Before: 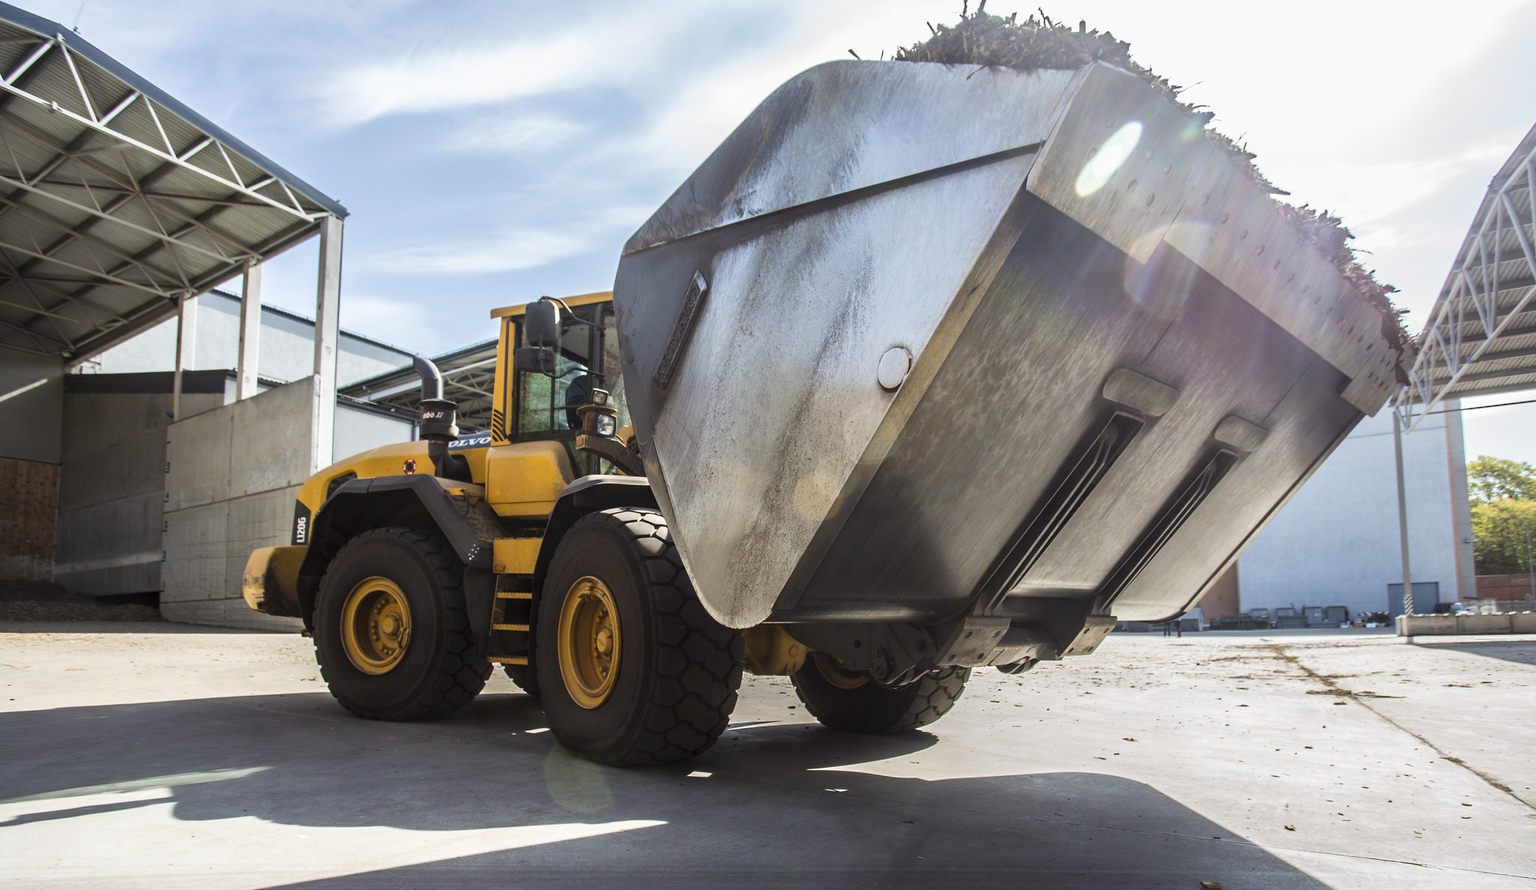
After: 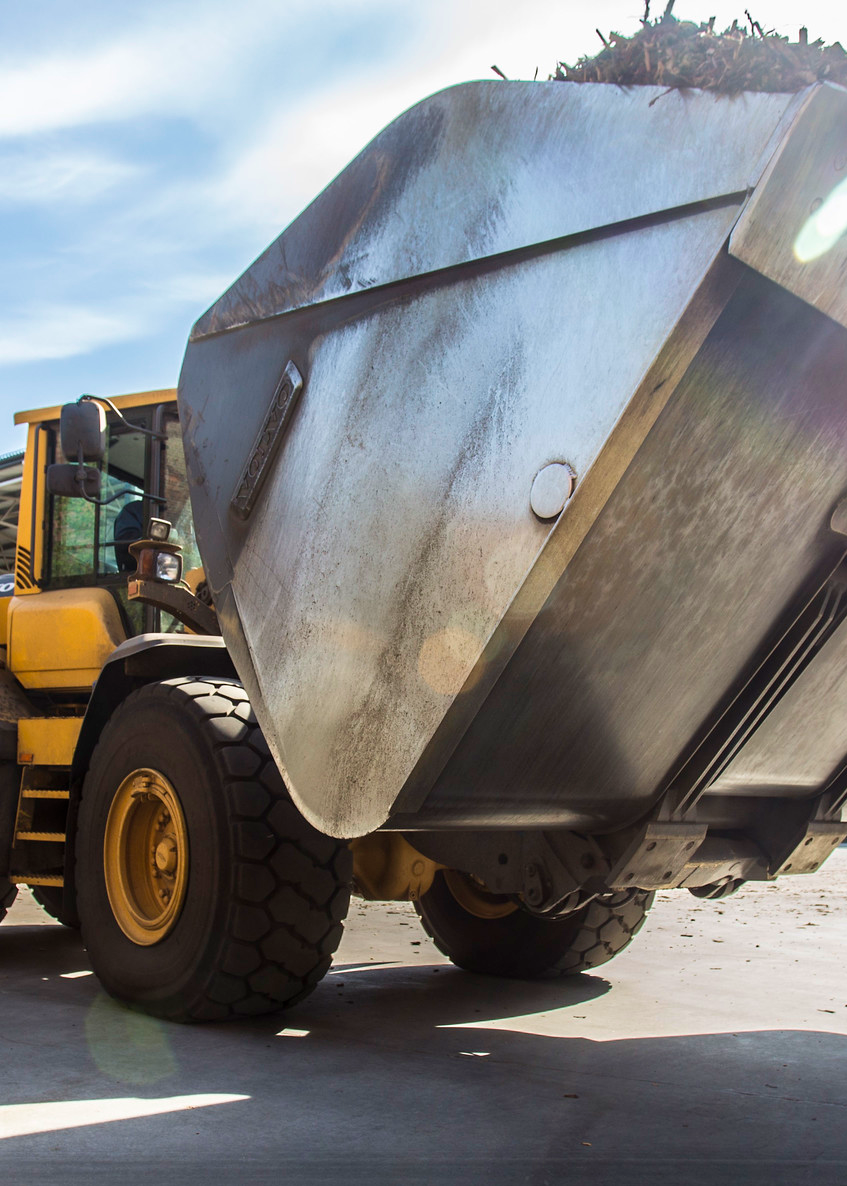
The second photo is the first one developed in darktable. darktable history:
crop: left 31.272%, right 27.345%
velvia: on, module defaults
